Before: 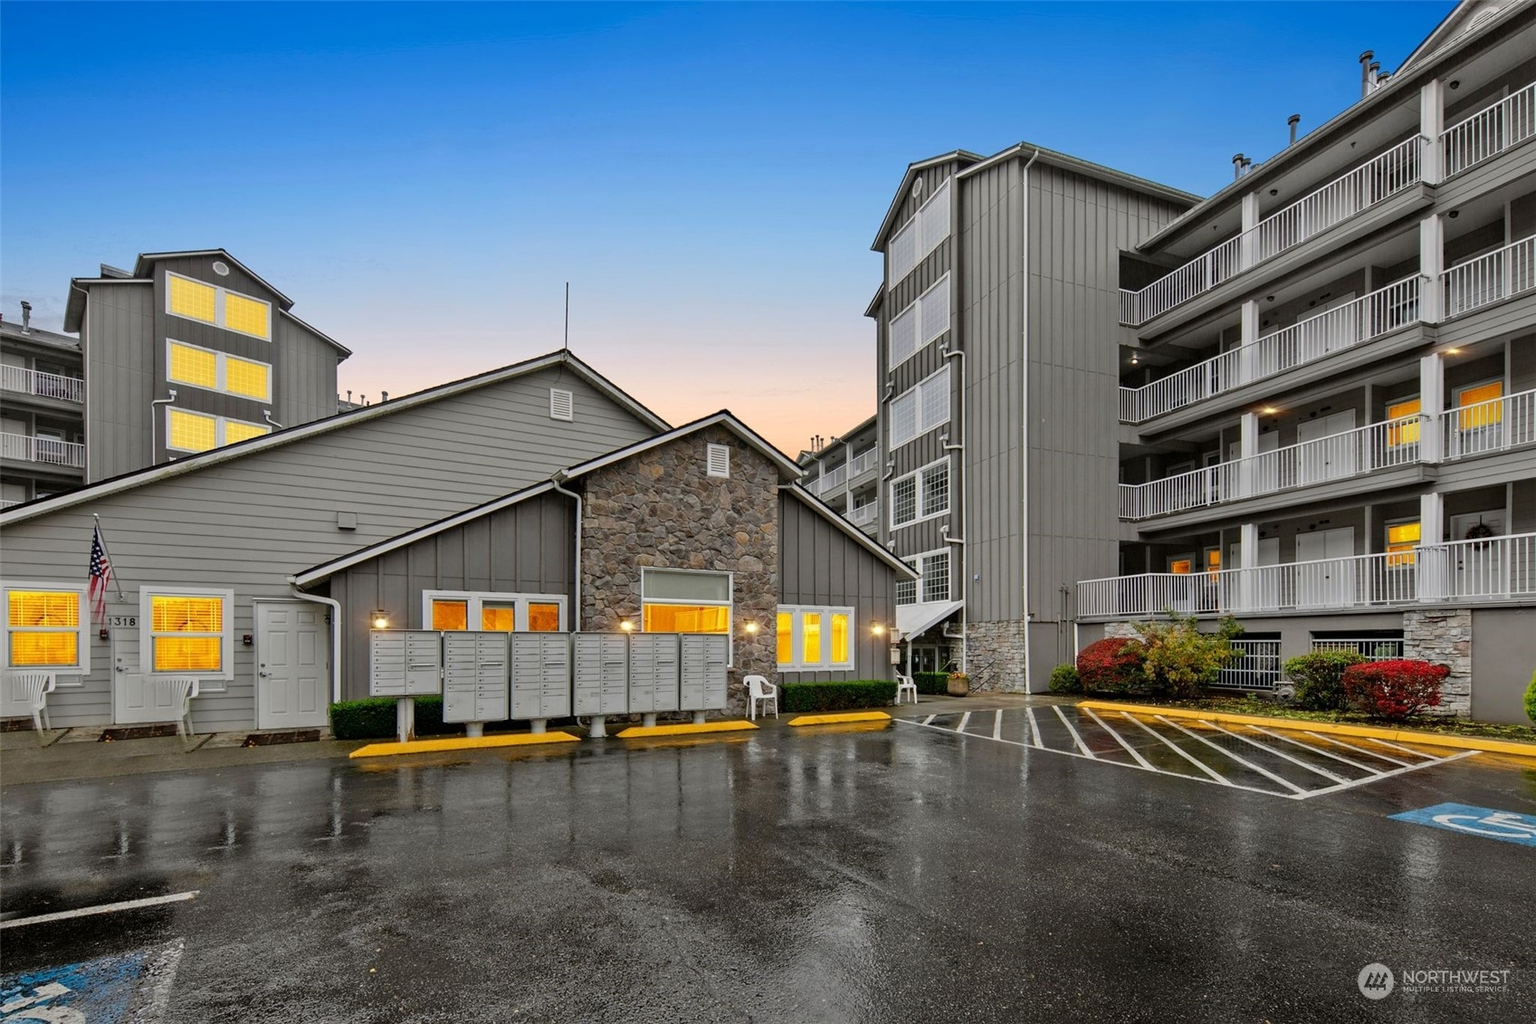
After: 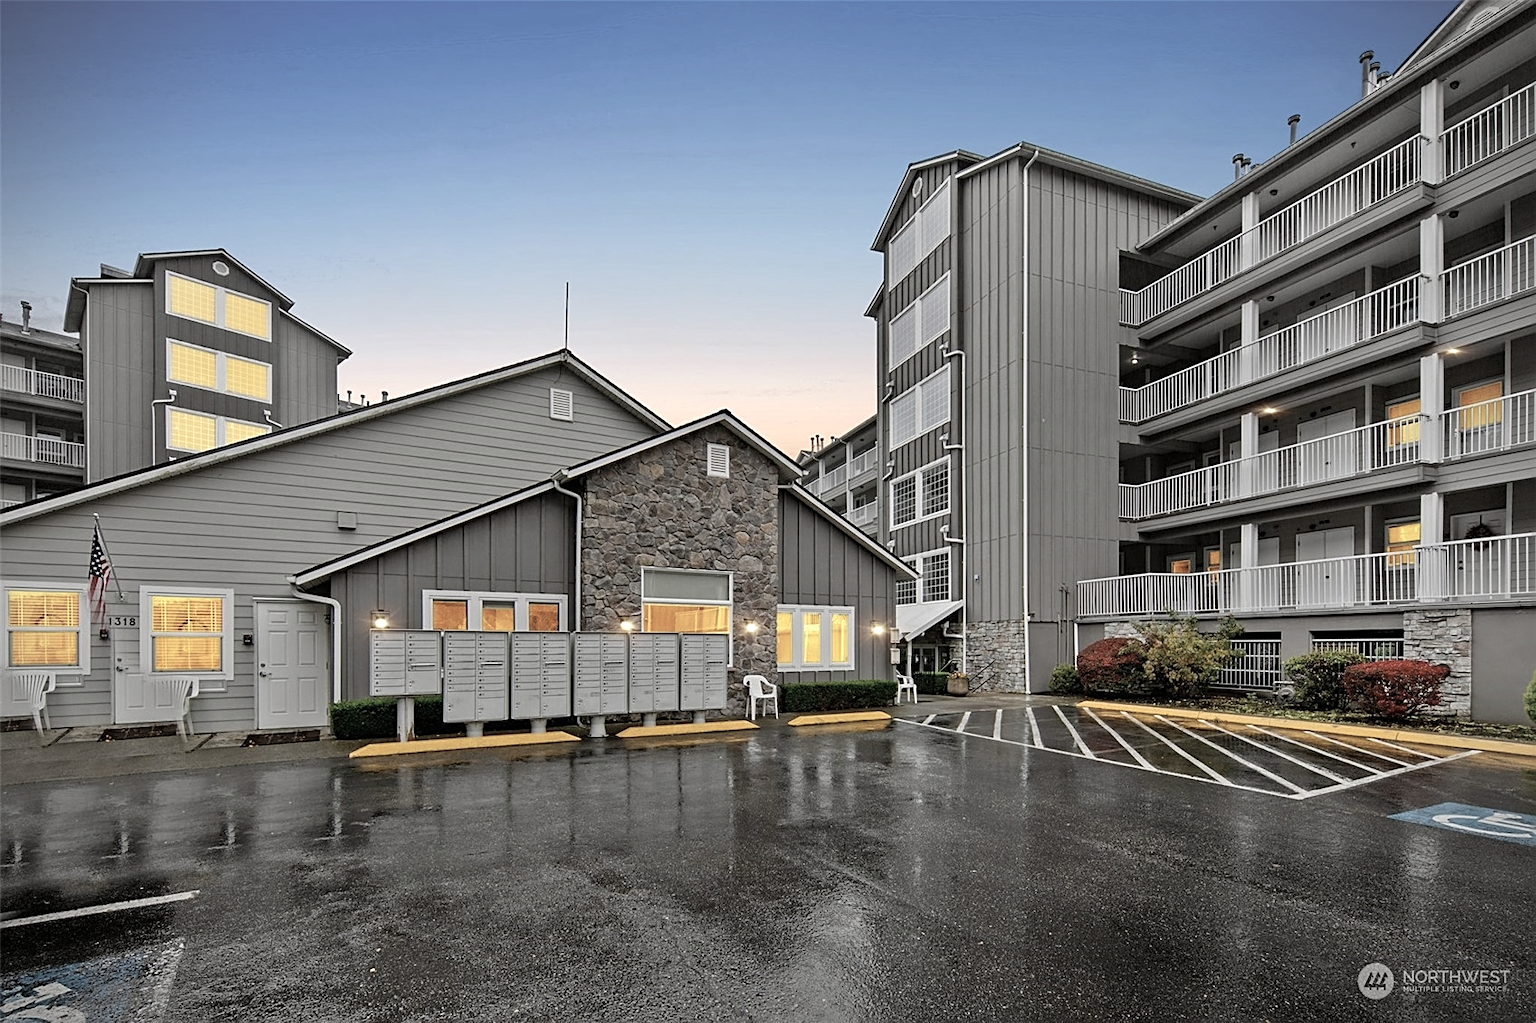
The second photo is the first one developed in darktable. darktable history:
sharpen: on, module defaults
exposure: exposure 0.204 EV, compensate highlight preservation false
vignetting: fall-off radius 61.06%, dithering 8-bit output, unbound false
color correction: highlights b* 0.001, saturation 0.508
